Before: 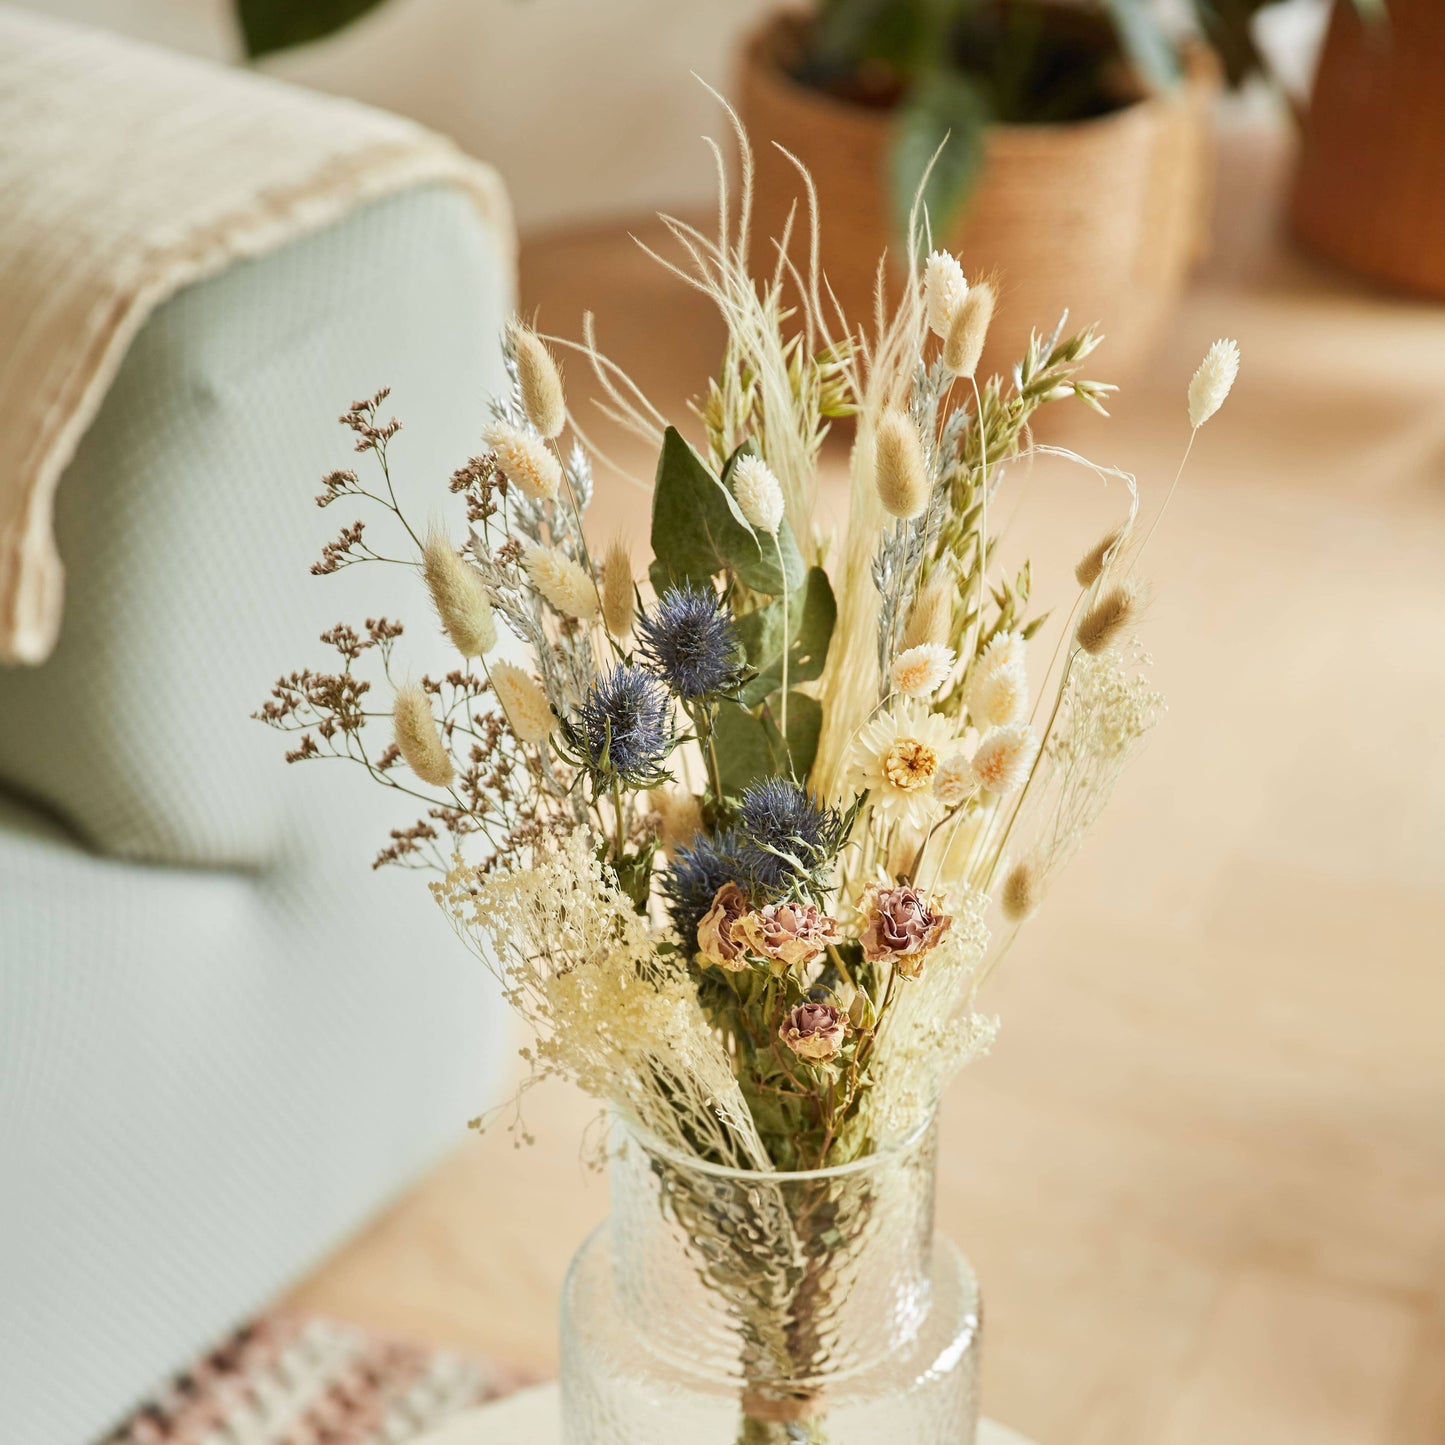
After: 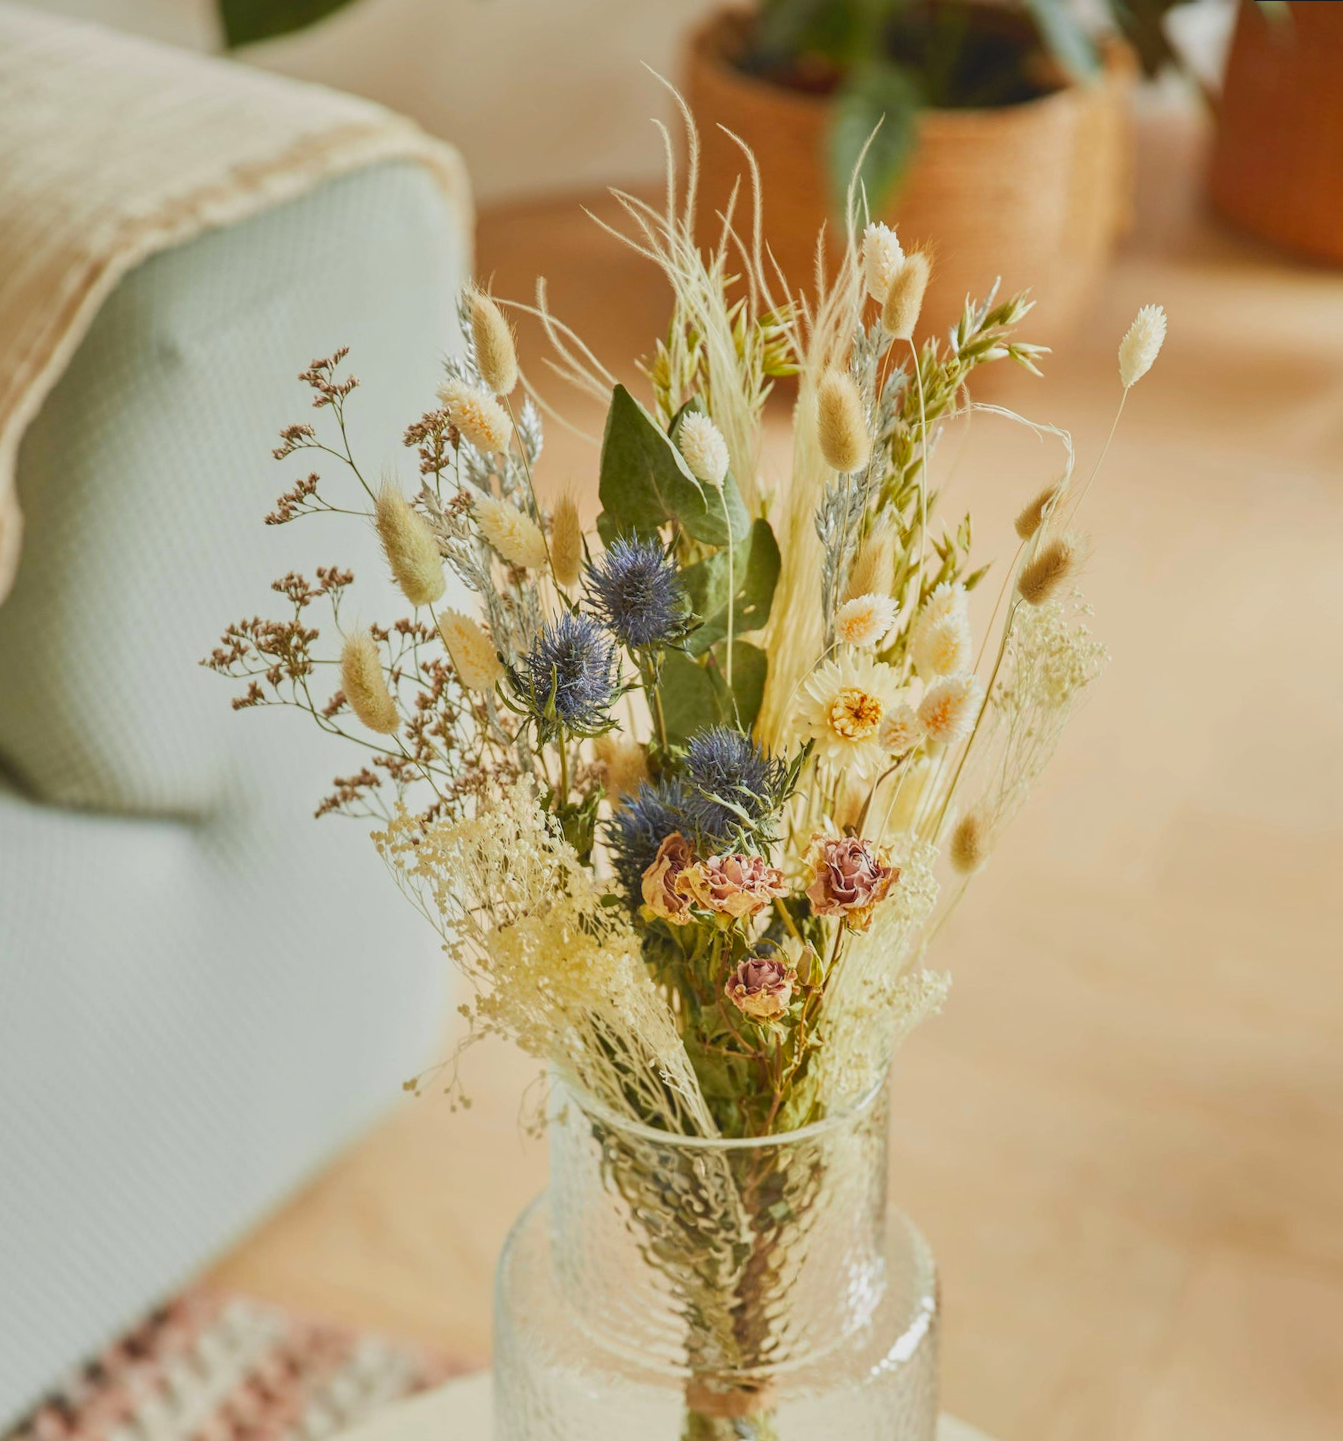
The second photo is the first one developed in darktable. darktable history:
contrast brightness saturation: contrast -0.19, saturation 0.19
local contrast: detail 115%
rotate and perspective: rotation 0.215°, lens shift (vertical) -0.139, crop left 0.069, crop right 0.939, crop top 0.002, crop bottom 0.996
